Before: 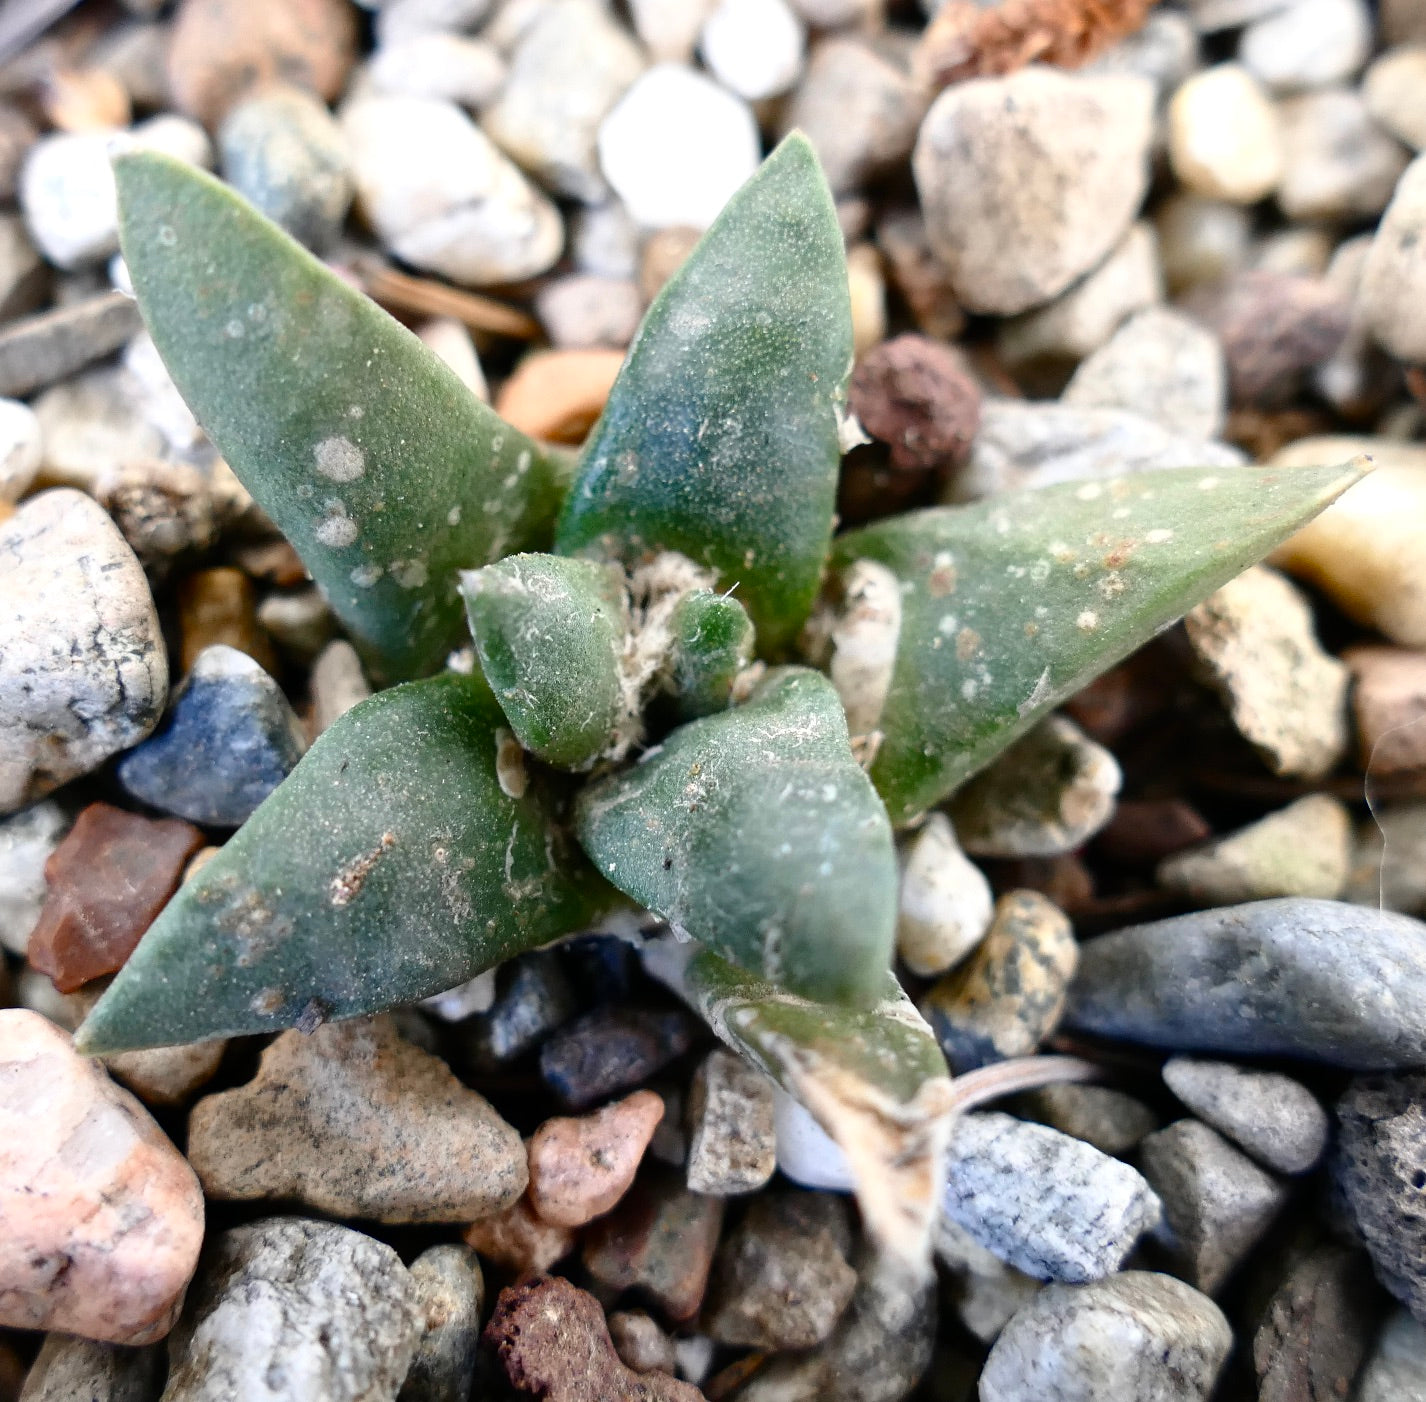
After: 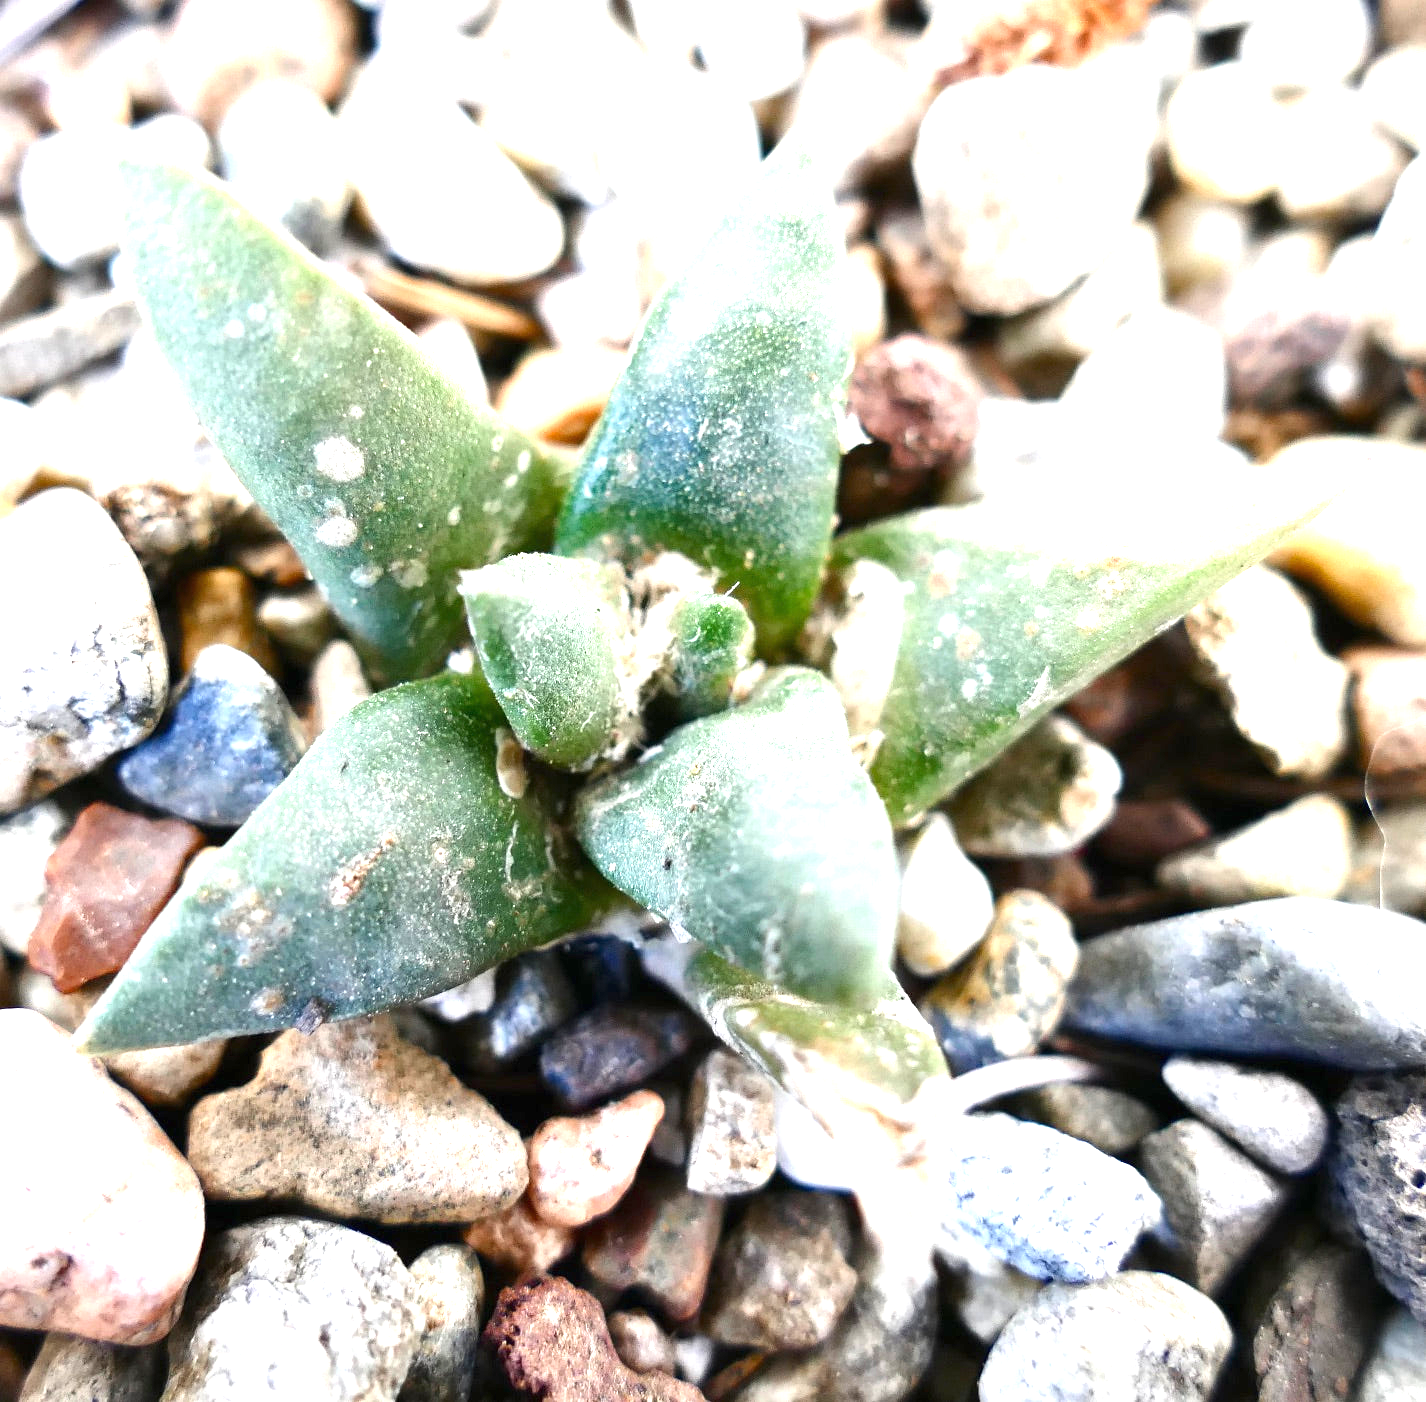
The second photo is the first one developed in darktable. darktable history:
tone equalizer: on, module defaults
exposure: black level correction 0, exposure 1.45 EV, compensate exposure bias true, compensate highlight preservation false
